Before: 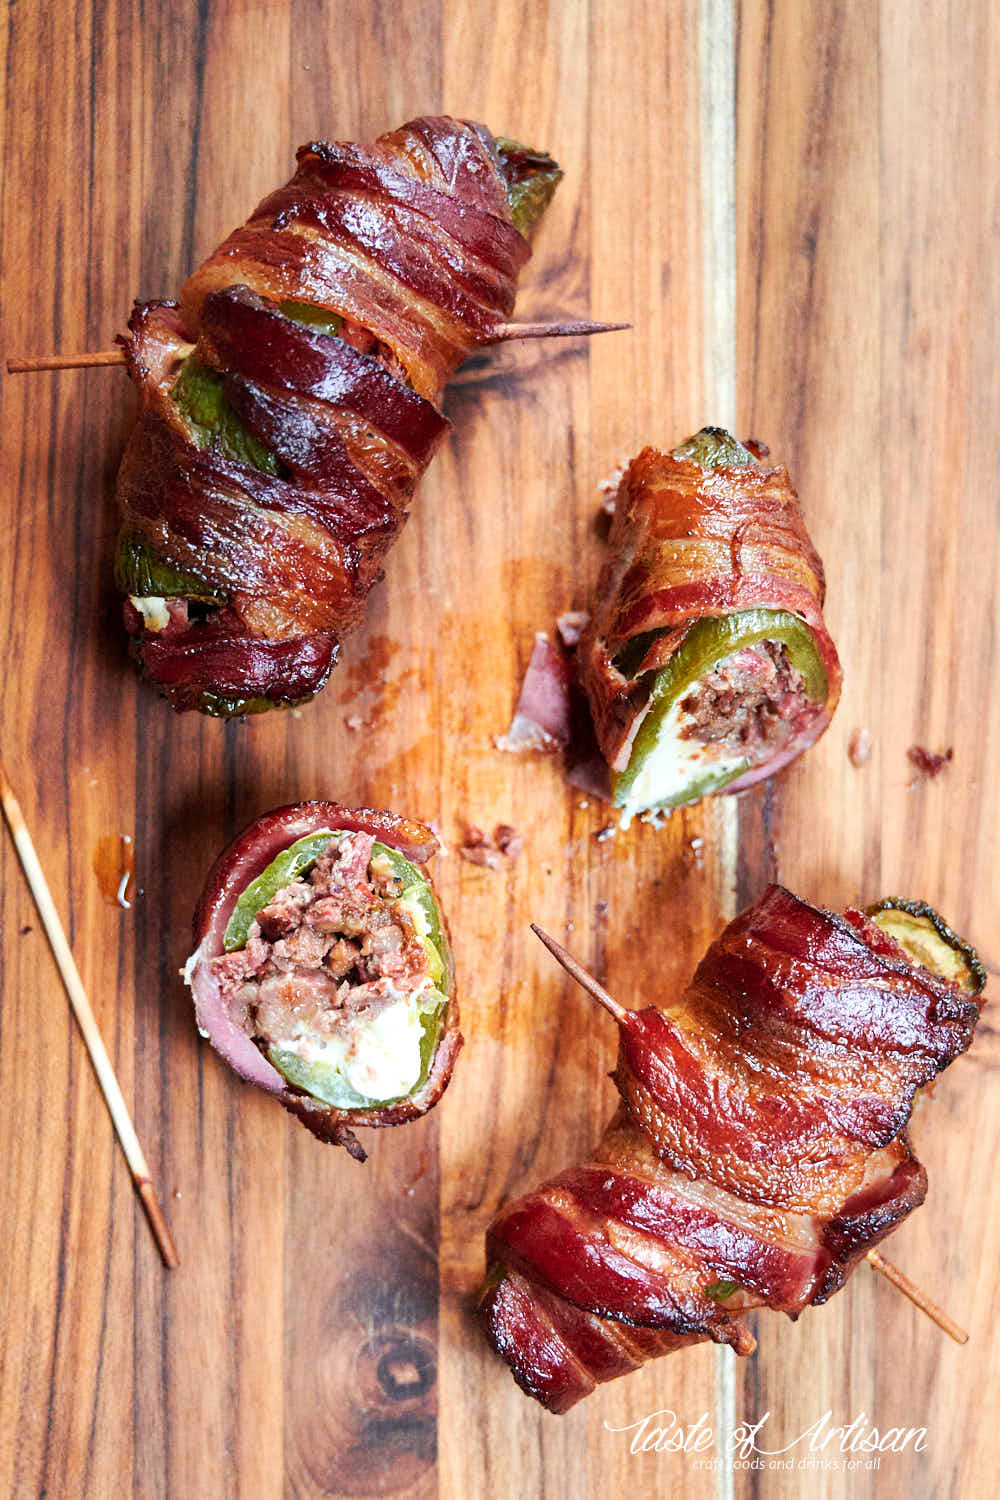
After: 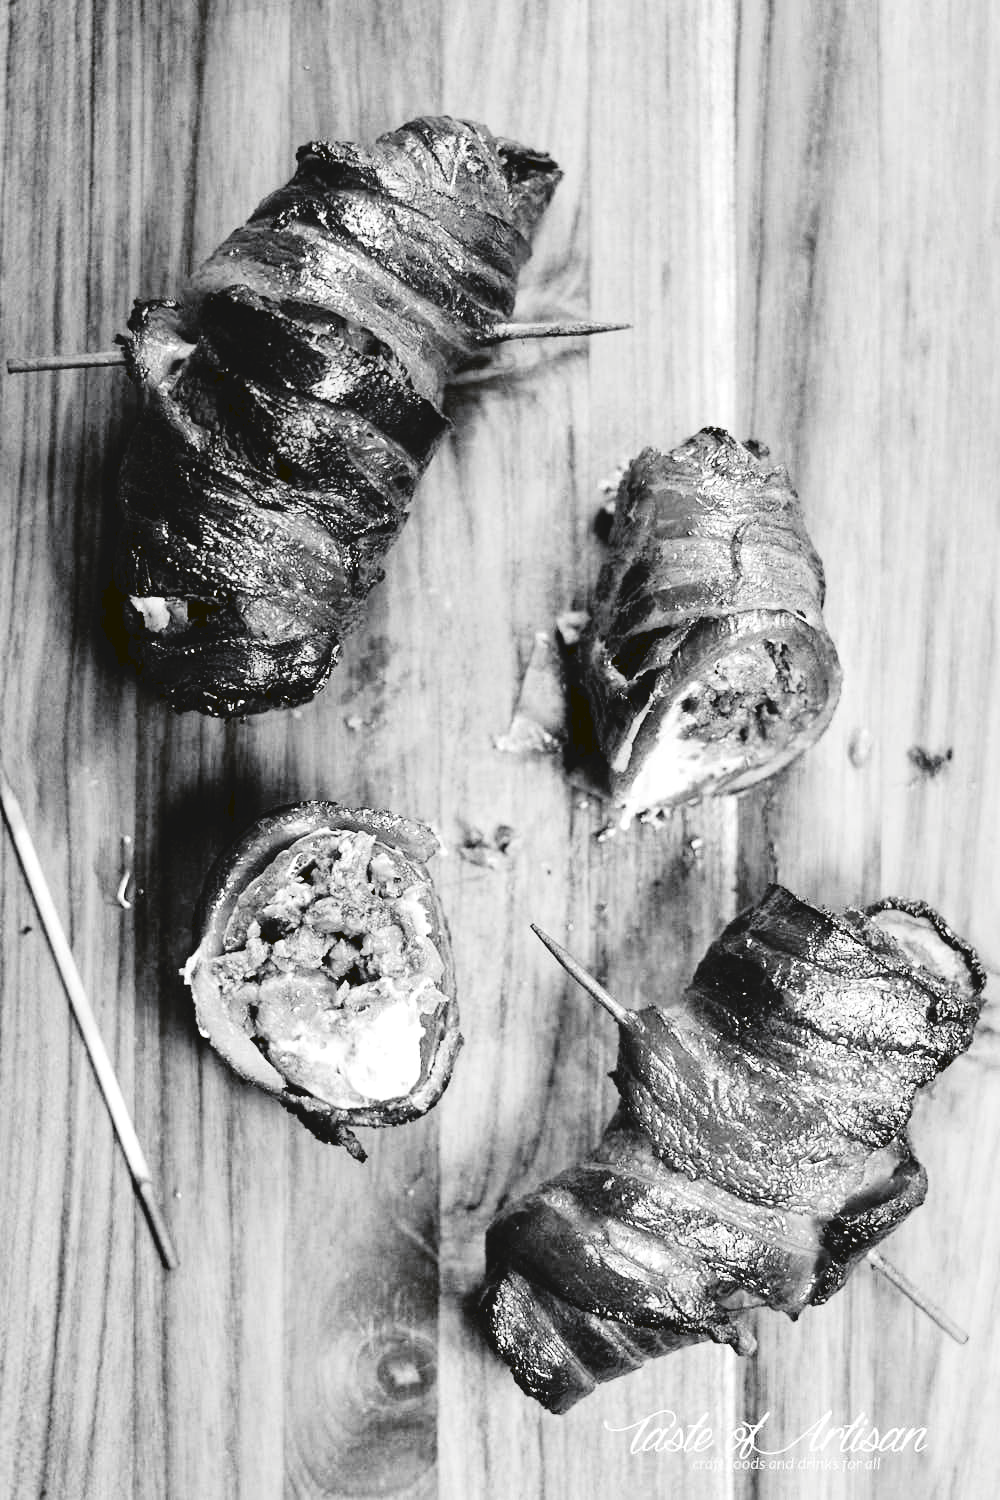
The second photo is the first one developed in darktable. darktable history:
tone curve: curves: ch0 [(0, 0) (0.003, 0.068) (0.011, 0.068) (0.025, 0.068) (0.044, 0.068) (0.069, 0.072) (0.1, 0.072) (0.136, 0.077) (0.177, 0.095) (0.224, 0.126) (0.277, 0.2) (0.335, 0.3) (0.399, 0.407) (0.468, 0.52) (0.543, 0.624) (0.623, 0.721) (0.709, 0.811) (0.801, 0.88) (0.898, 0.942) (1, 1)], preserve colors none
color look up table: target L [93.05, 83.84, 88.12, 79.52, 76.98, 58.12, 65.49, 54.37, 40.31, 43.6, 35.51, 31.46, 0.476, 200.91, 103.26, 77.34, 67, 71.47, 63.22, 59.15, 50.43, 57.48, 47.04, 32.32, 24.42, 21.25, 5.464, 88.12, 85.27, 84.56, 80.97, 70.73, 60.56, 61.19, 83.12, 75.15, 47.24, 52.8, 31.88, 46.83, 26.5, 14.2, 88.12, 90.24, 80.97, 82.41, 55.28, 55.54, 18.94], target a [-0.1, -0.003, -0.002, -0.003, 0, 0.001, 0, 0, 0.001 ×4, 0, 0, 0, -0.001, 0, 0, 0.001, 0.001, 0.001, 0, 0.001, 0.001, 0.001, 0, -0.687, -0.002, -0.002, -0.003, -0.001, -0.002, 0, 0.001, -0.001, -0.002, 0.001, 0, 0.001, 0.001, 0.001, -0.256, -0.002, -0.003, -0.001, -0.002, 0.001, 0.001, -0.127], target b [1.233, 0.024, 0.023, 0.024, 0.002, -0.004, 0.002, 0.002, -0.006, -0.006, -0.006, -0.004, 0, -0.001, -0.002, 0.003, 0.002, 0.002, -0.004, -0.004, -0.004, 0.002, -0.006, -0.006, -0.003, -0.003, 8.474, 0.023, 0.023, 0.024, 0.002, 0.023, 0.002, -0.004, 0.002, 0.023, -0.006, 0.002, -0.006, -0.006, -0.005, 3.359, 0.023, 0.024, 0.002, 0.024, -0.004, -0.004, 1.609], num patches 49
